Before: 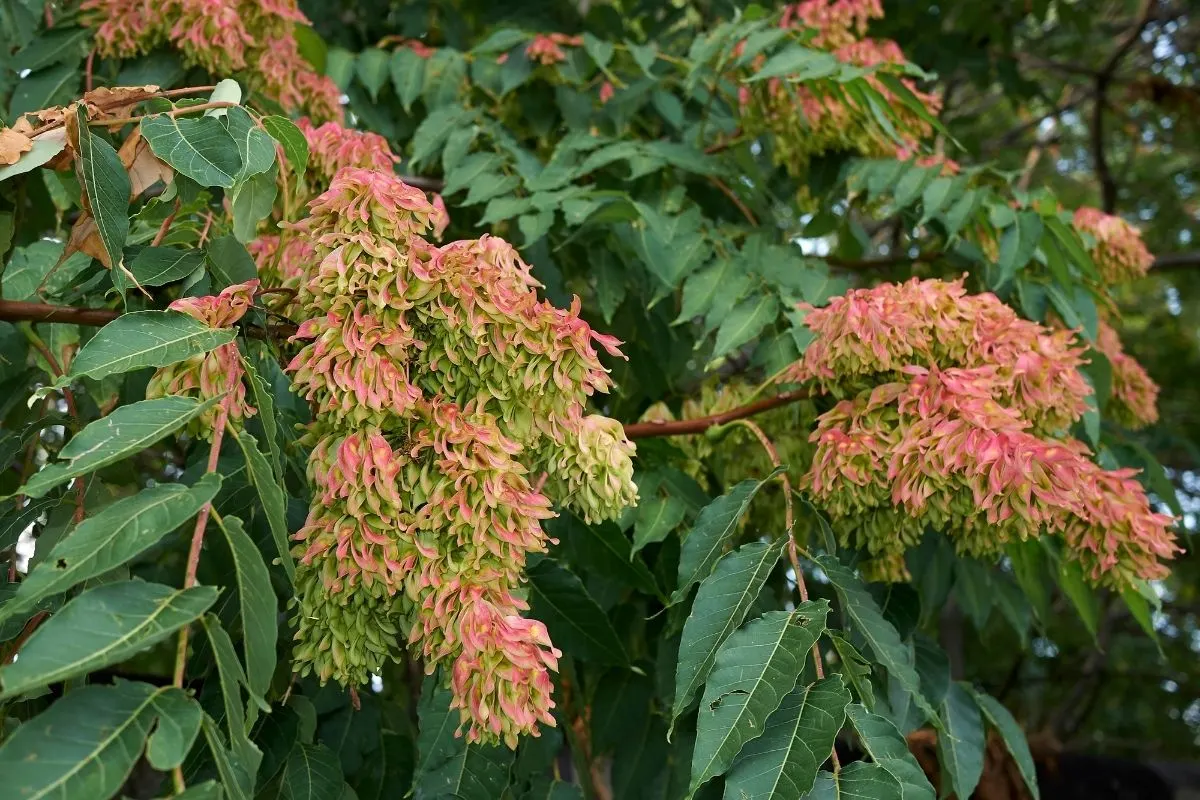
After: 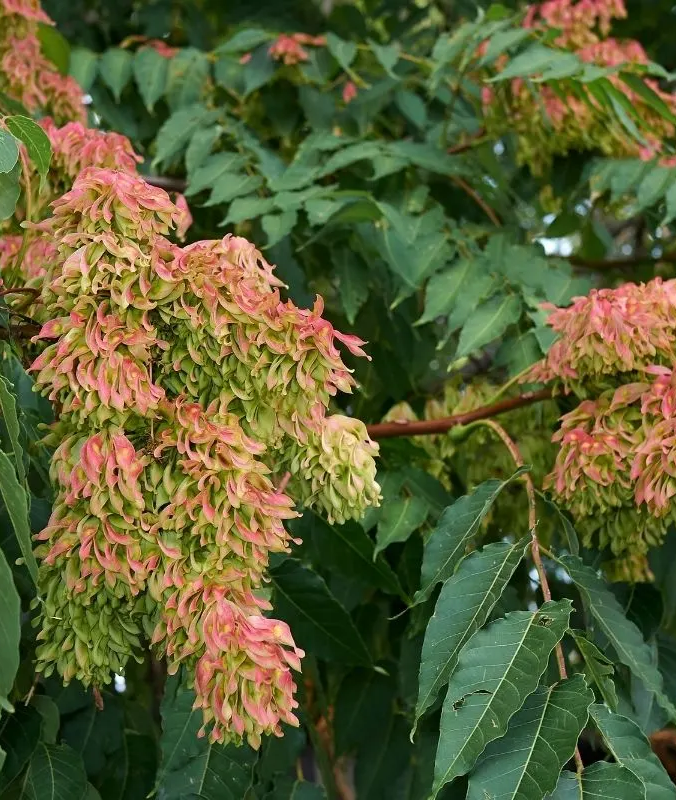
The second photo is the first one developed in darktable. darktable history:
crop: left 21.442%, right 22.224%
